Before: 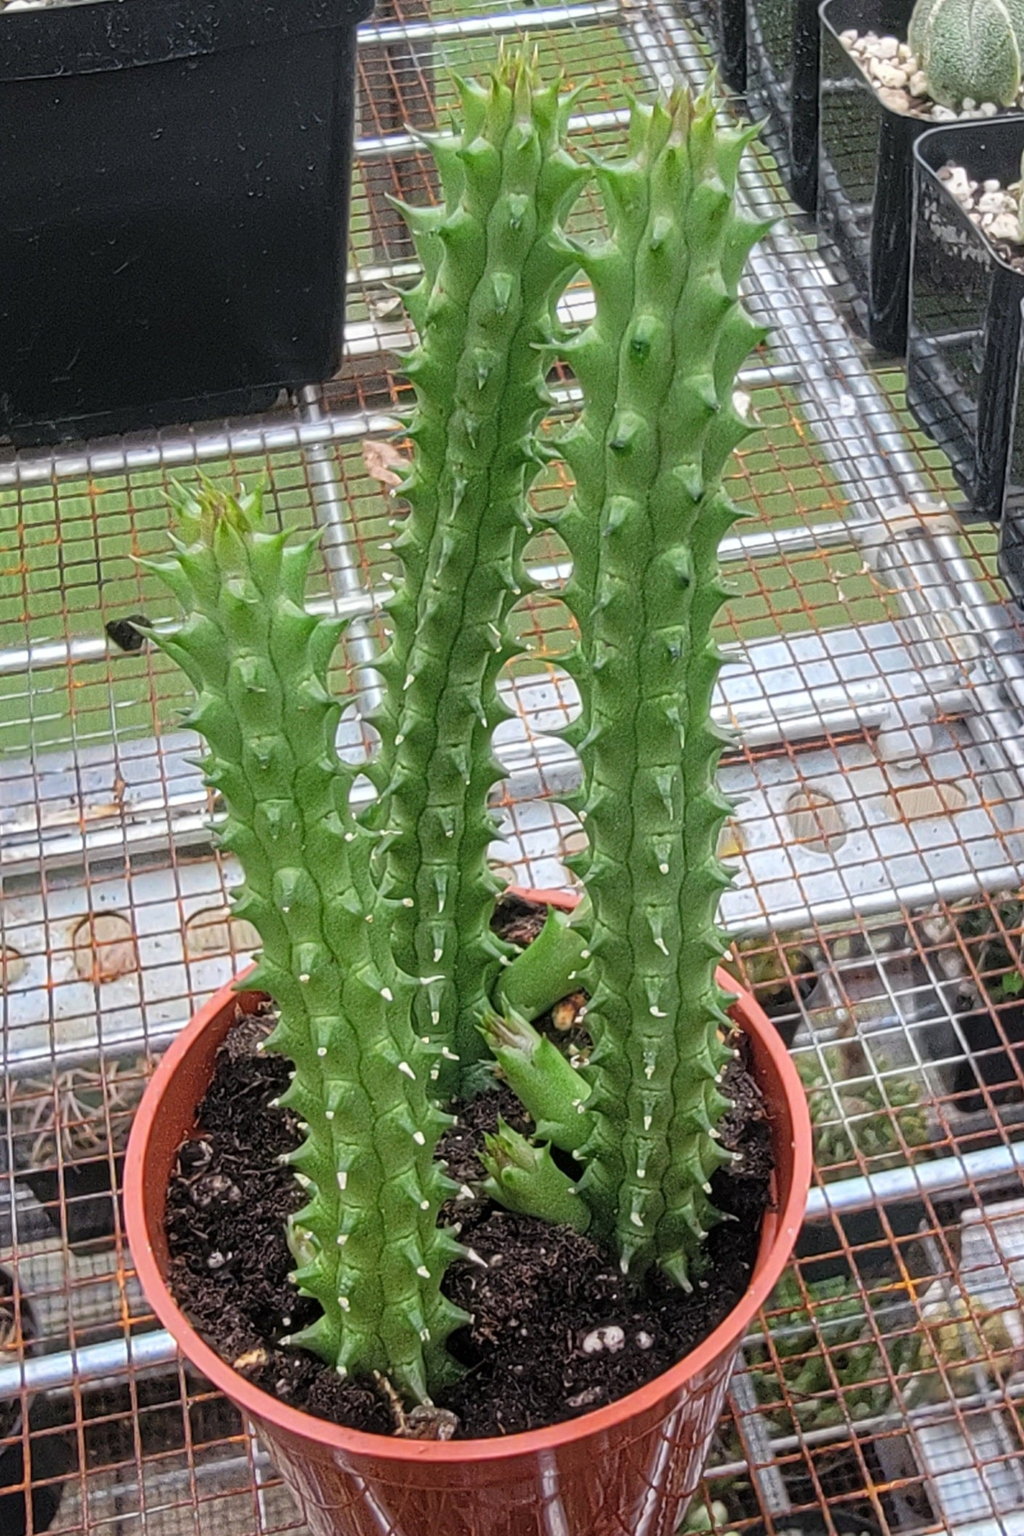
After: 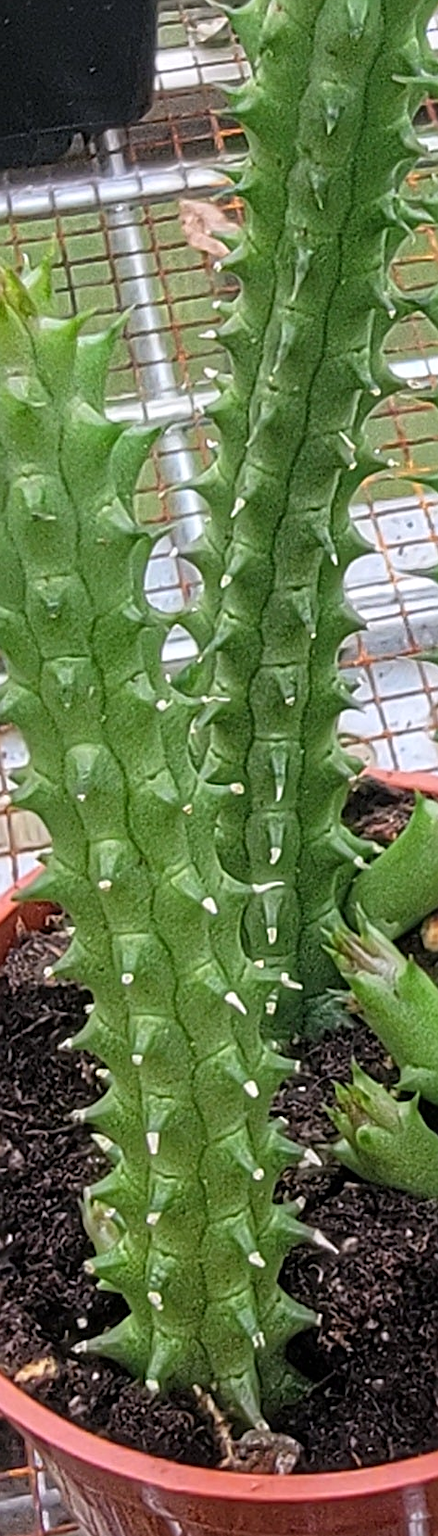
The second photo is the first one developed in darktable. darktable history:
white balance: red 1.009, blue 1.027
tone equalizer: -8 EV 0.06 EV, smoothing diameter 25%, edges refinement/feathering 10, preserve details guided filter
sharpen: on, module defaults
crop and rotate: left 21.77%, top 18.528%, right 44.676%, bottom 2.997%
